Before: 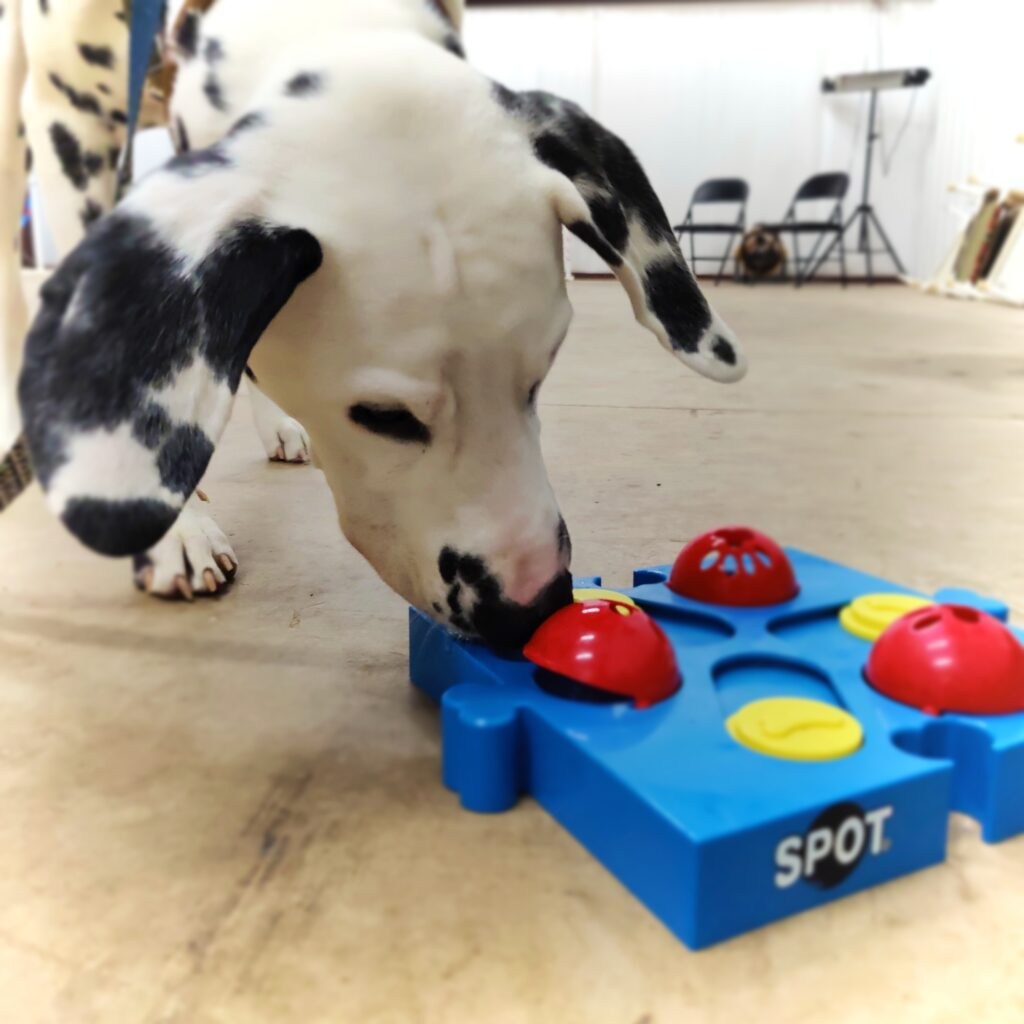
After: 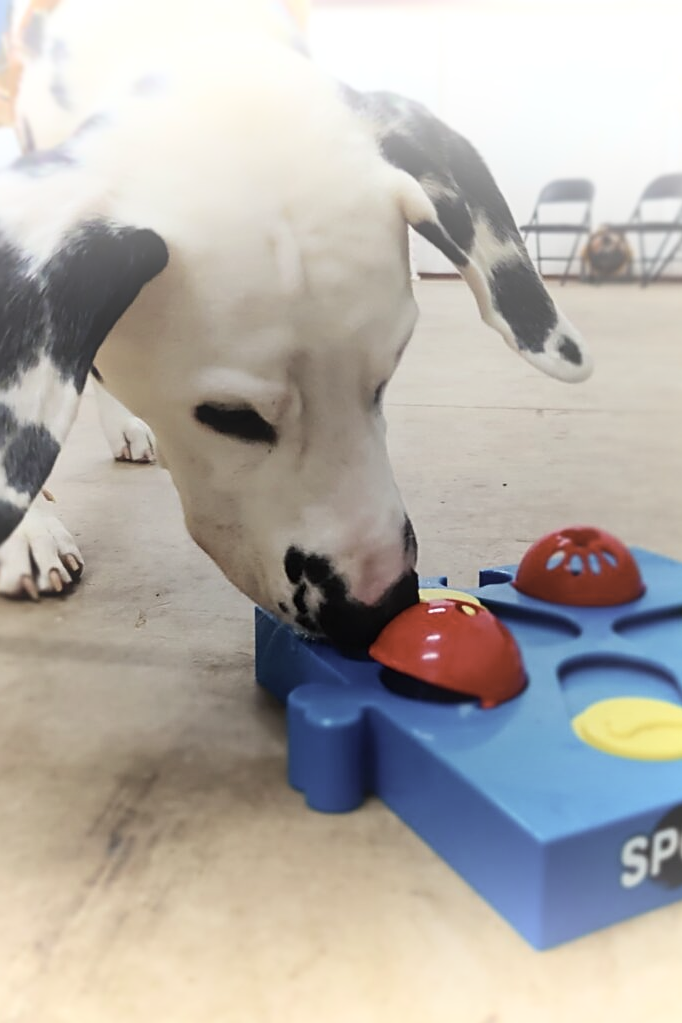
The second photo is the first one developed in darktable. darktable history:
crop and rotate: left 15.055%, right 18.278%
sharpen: on, module defaults
contrast brightness saturation: contrast 0.1, saturation -0.36
bloom: on, module defaults
